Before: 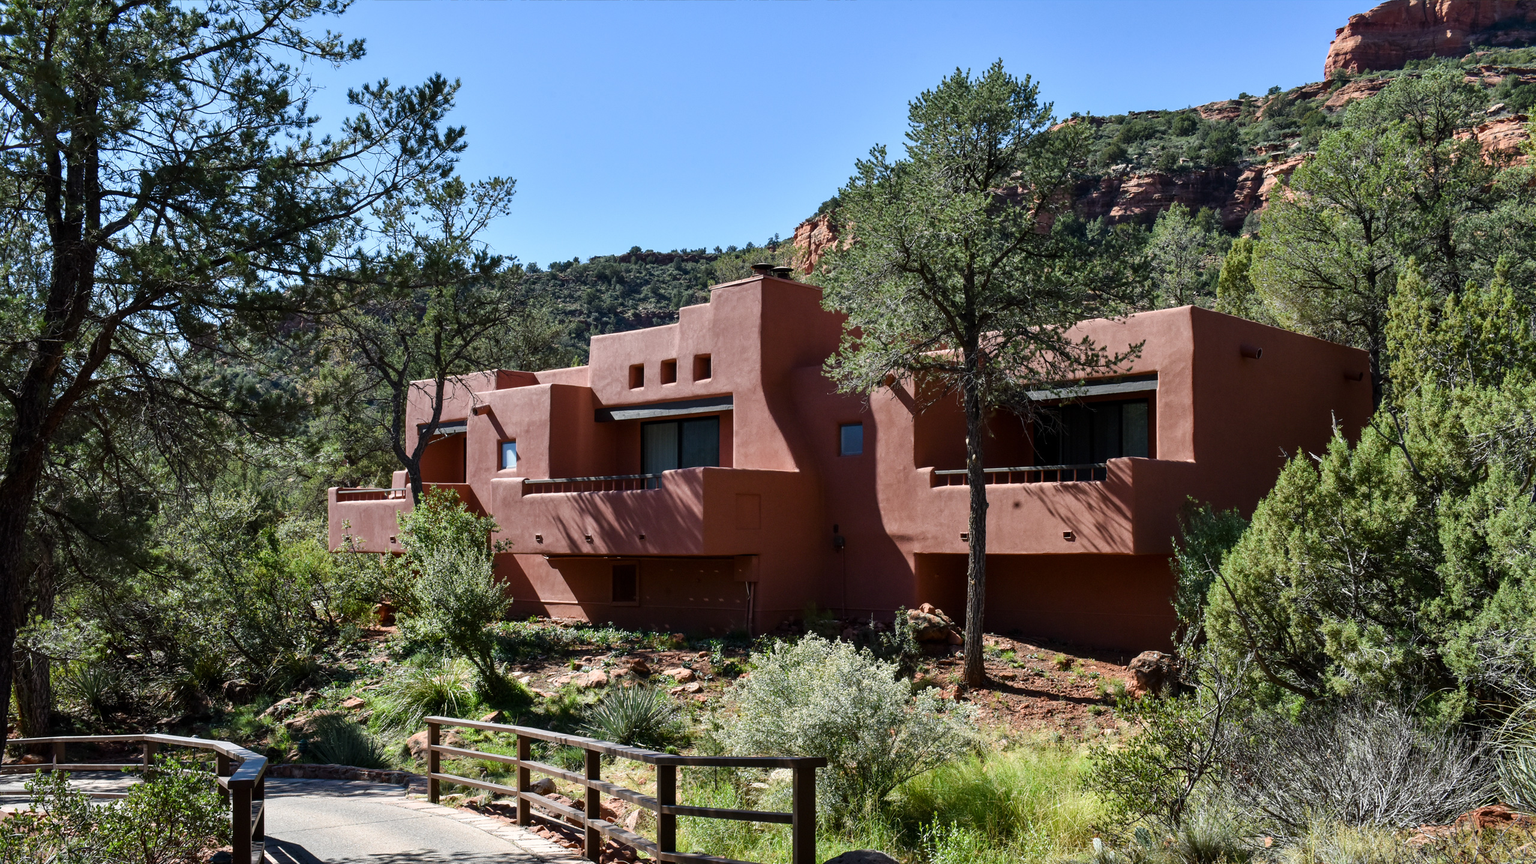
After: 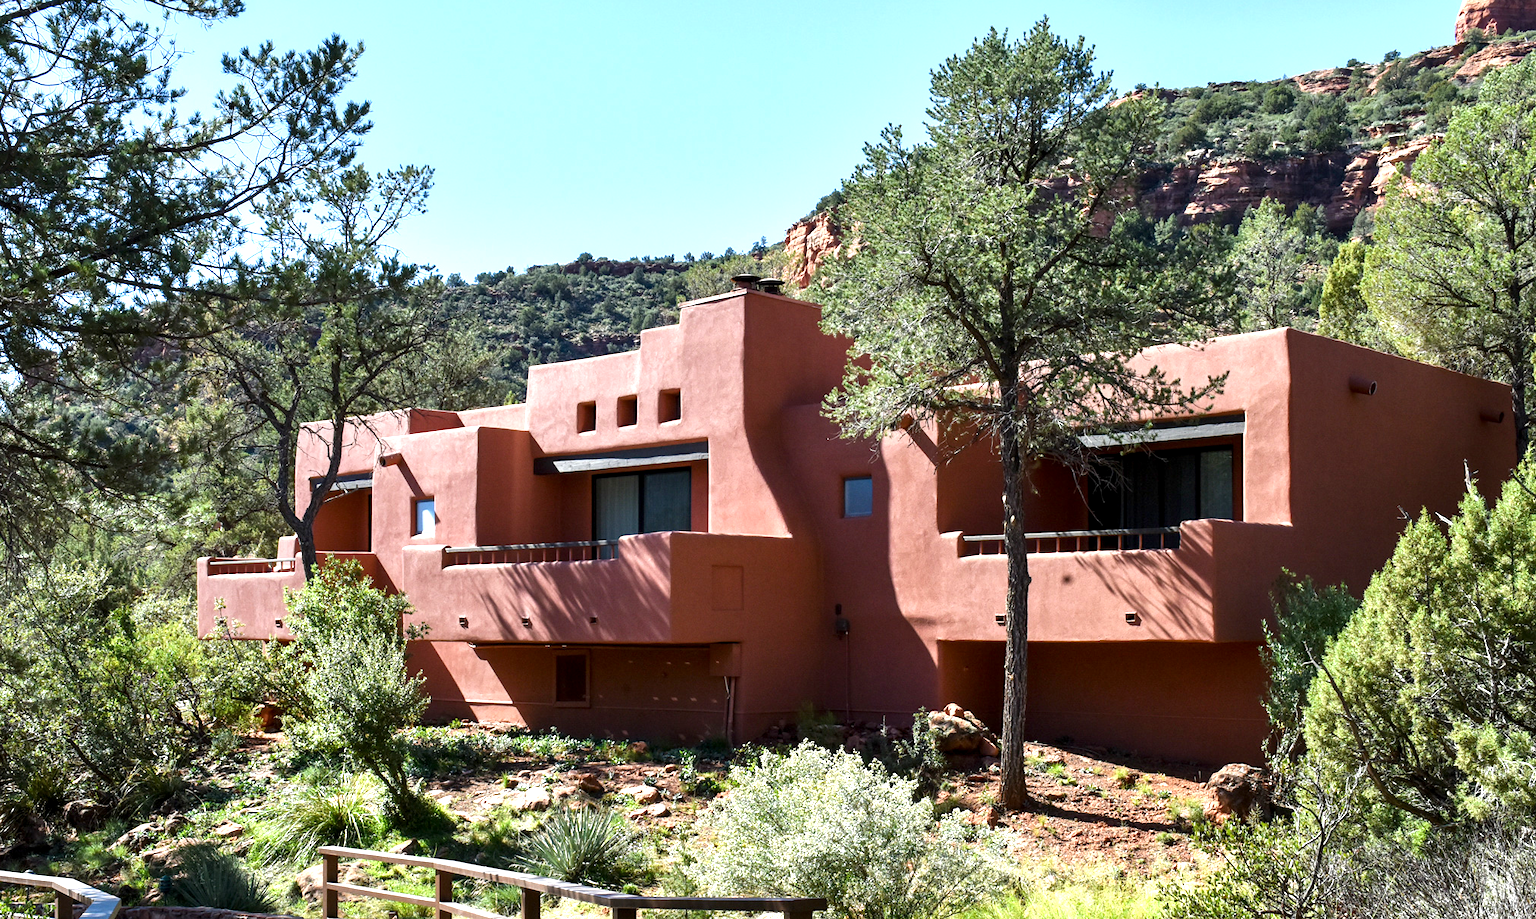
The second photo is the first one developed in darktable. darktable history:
exposure: black level correction 0.001, exposure 1.05 EV, compensate exposure bias true, compensate highlight preservation false
crop: left 11.225%, top 5.381%, right 9.565%, bottom 10.314%
